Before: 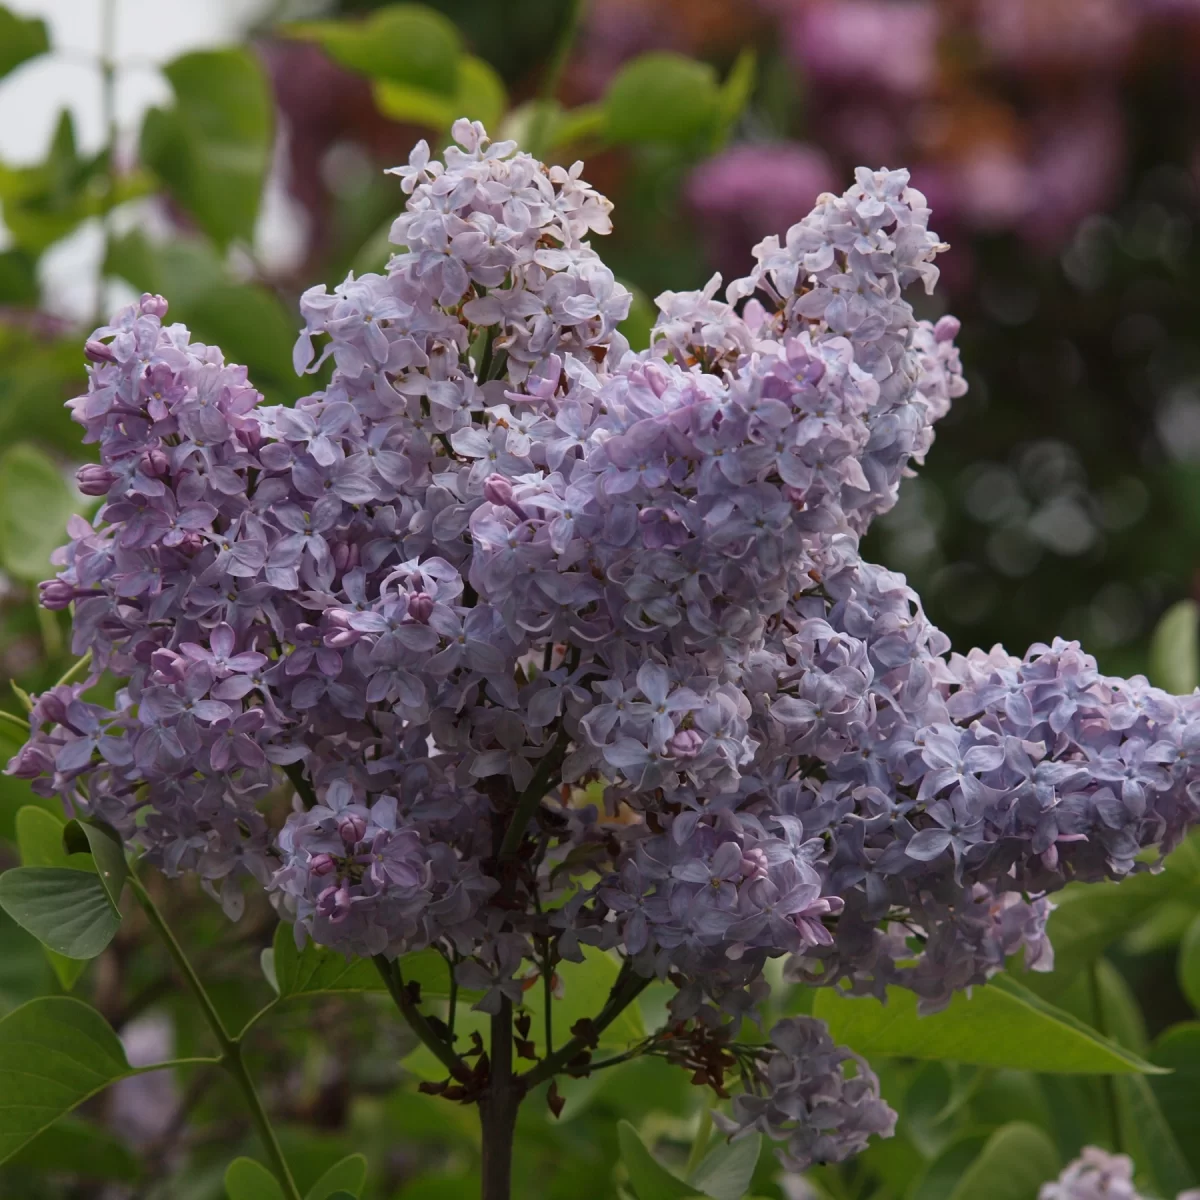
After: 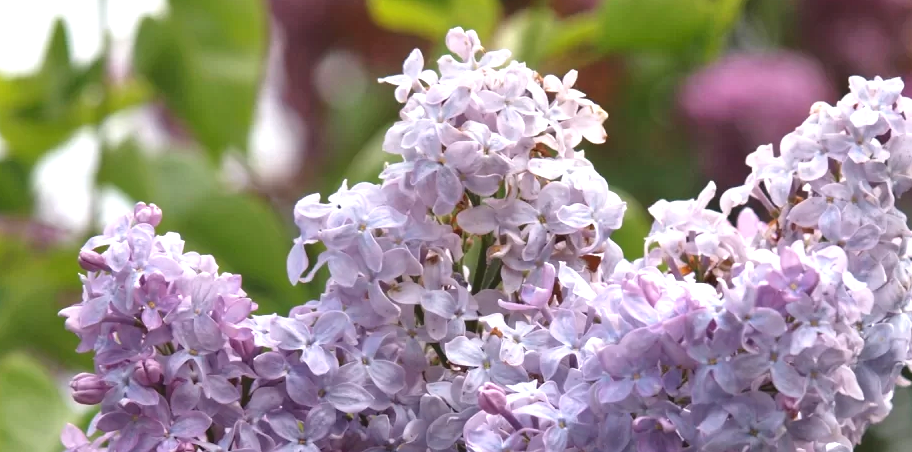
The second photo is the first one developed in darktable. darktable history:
tone equalizer: -8 EV -1.82 EV, -7 EV -1.15 EV, -6 EV -1.64 EV
crop: left 0.509%, top 7.643%, right 23.441%, bottom 54.616%
exposure: black level correction -0.001, exposure 0.901 EV, compensate highlight preservation false
